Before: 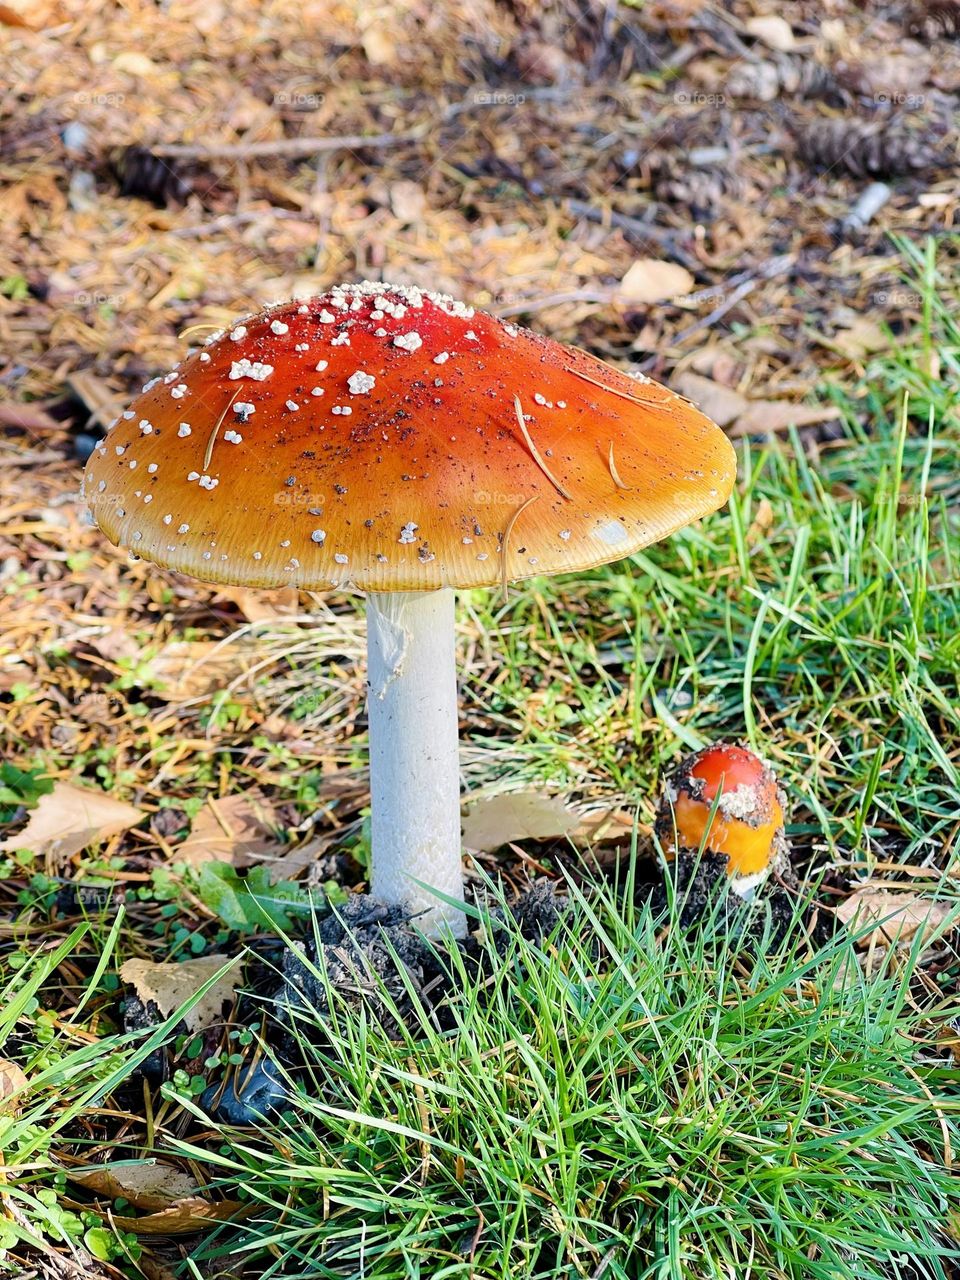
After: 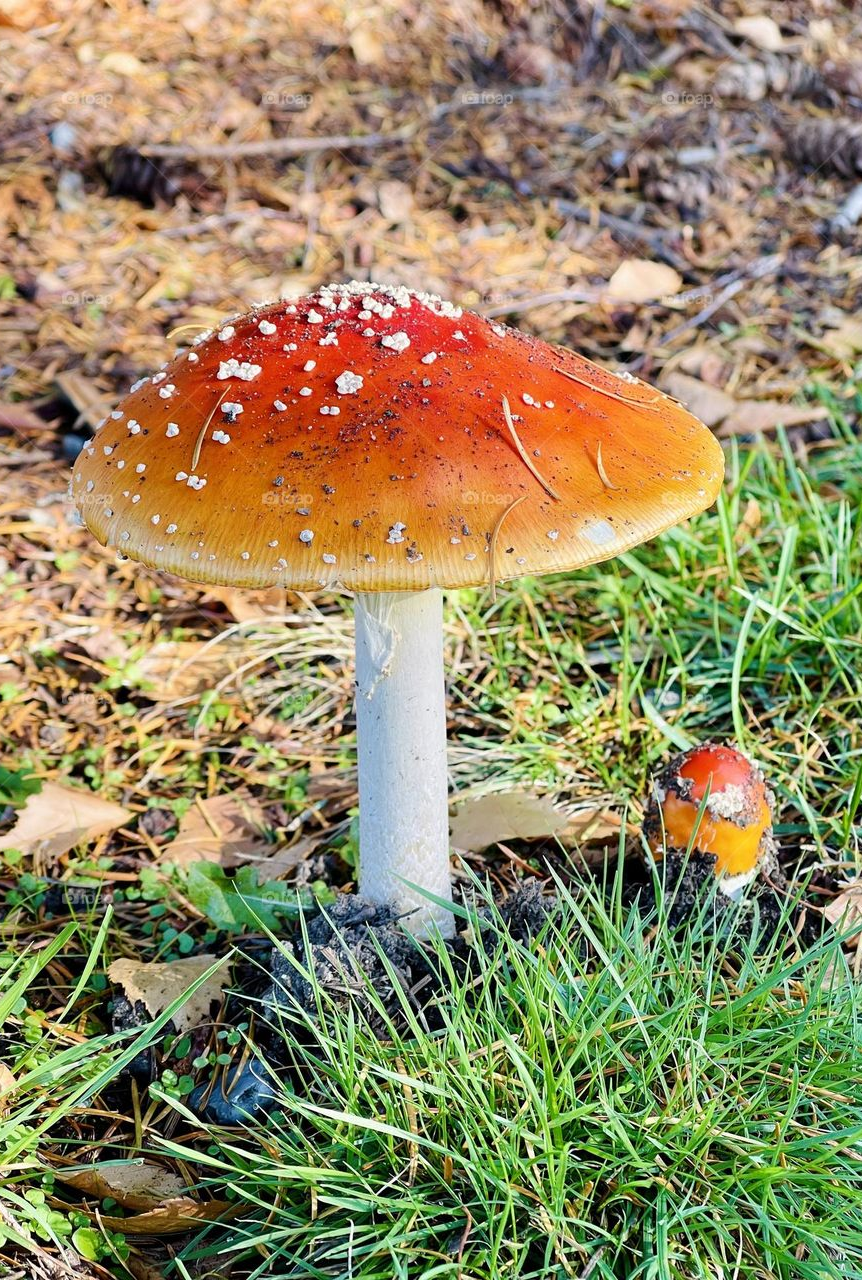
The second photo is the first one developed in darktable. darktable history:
crop and rotate: left 1.269%, right 8.931%
